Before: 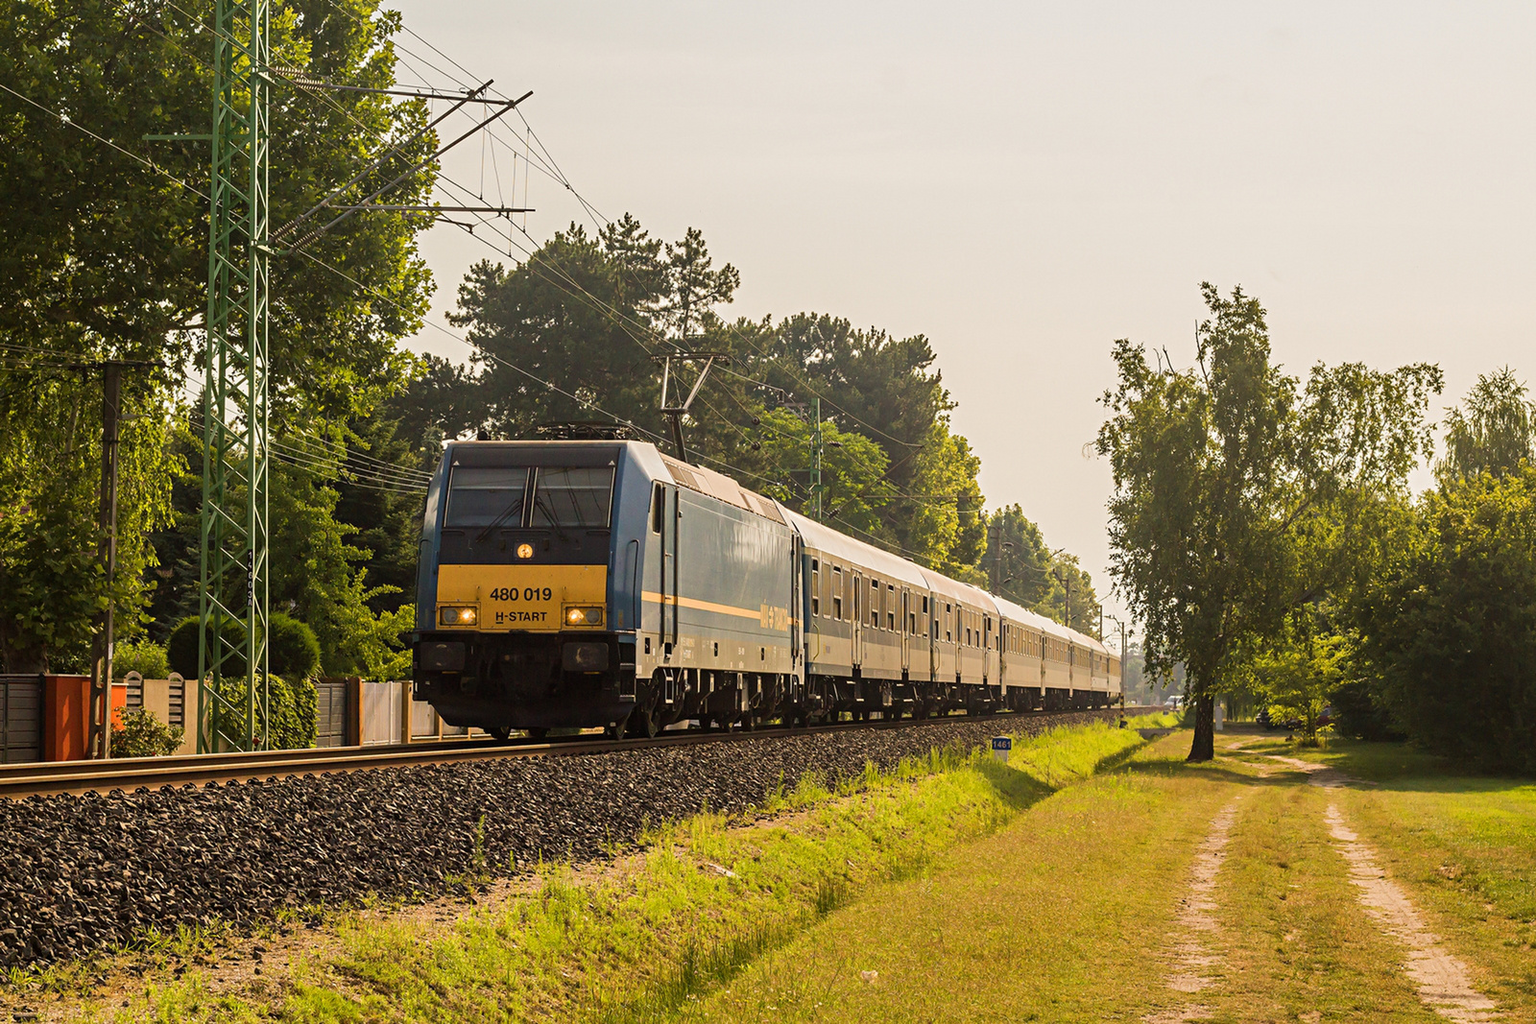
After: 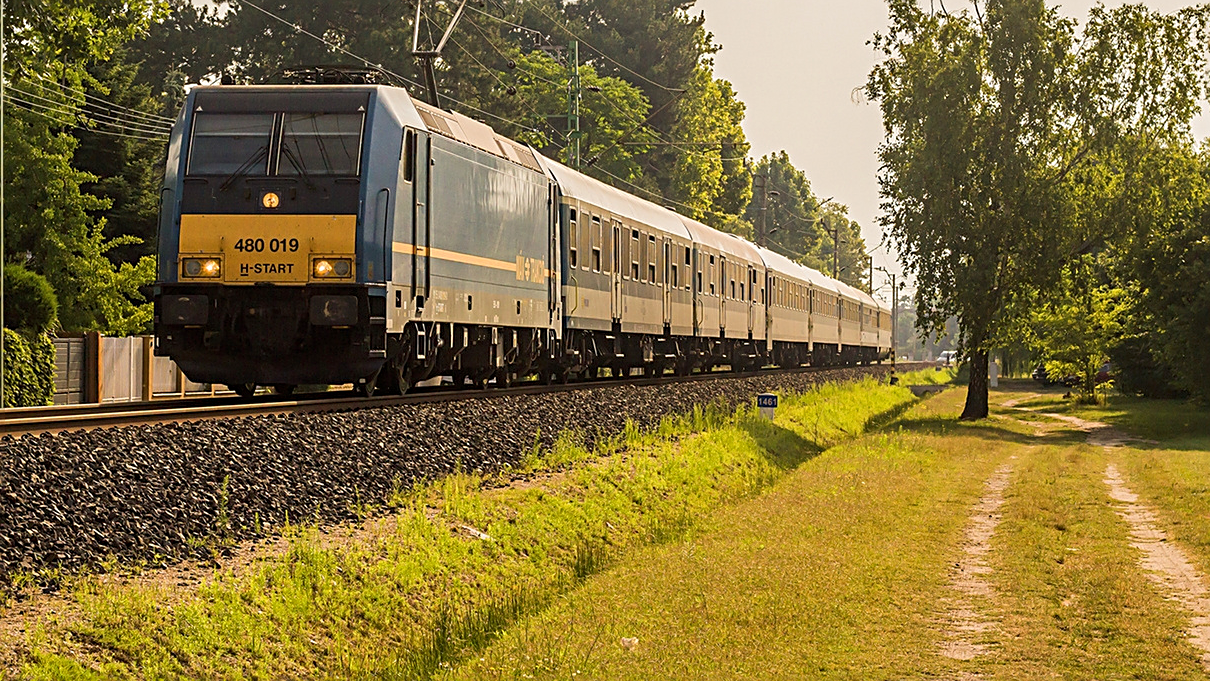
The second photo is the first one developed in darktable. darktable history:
crop and rotate: left 17.299%, top 35.115%, right 7.015%, bottom 1.024%
exposure: exposure 0.078 EV, compensate highlight preservation false
local contrast: highlights 61%, shadows 106%, detail 107%, midtone range 0.529
sharpen: on, module defaults
